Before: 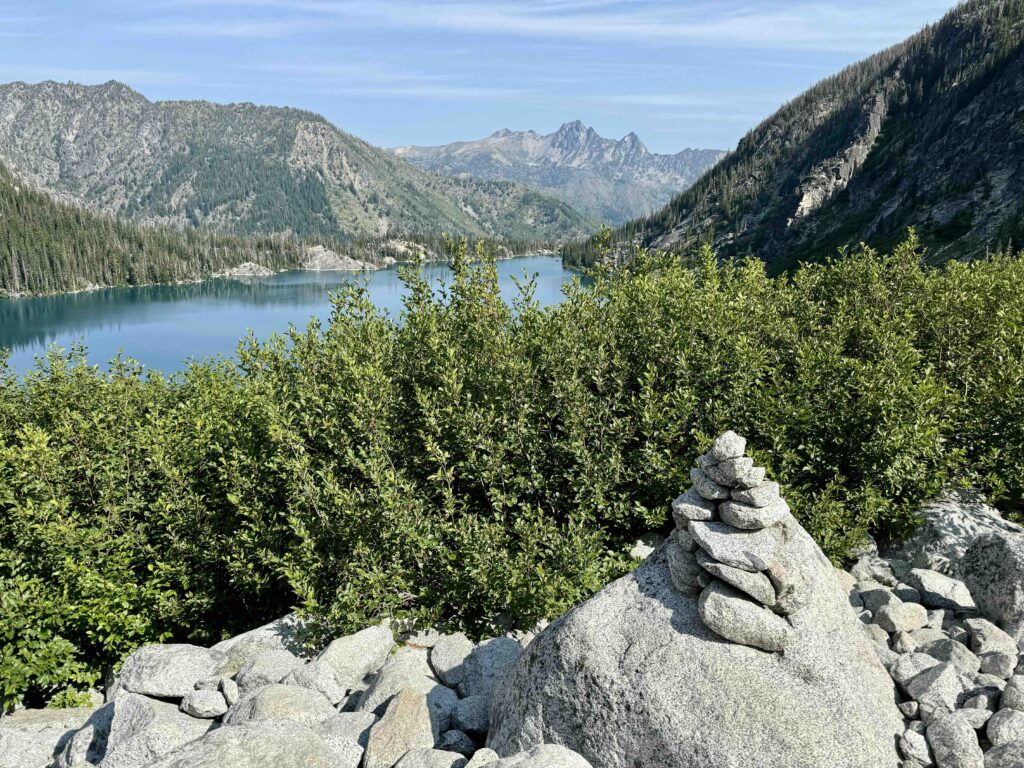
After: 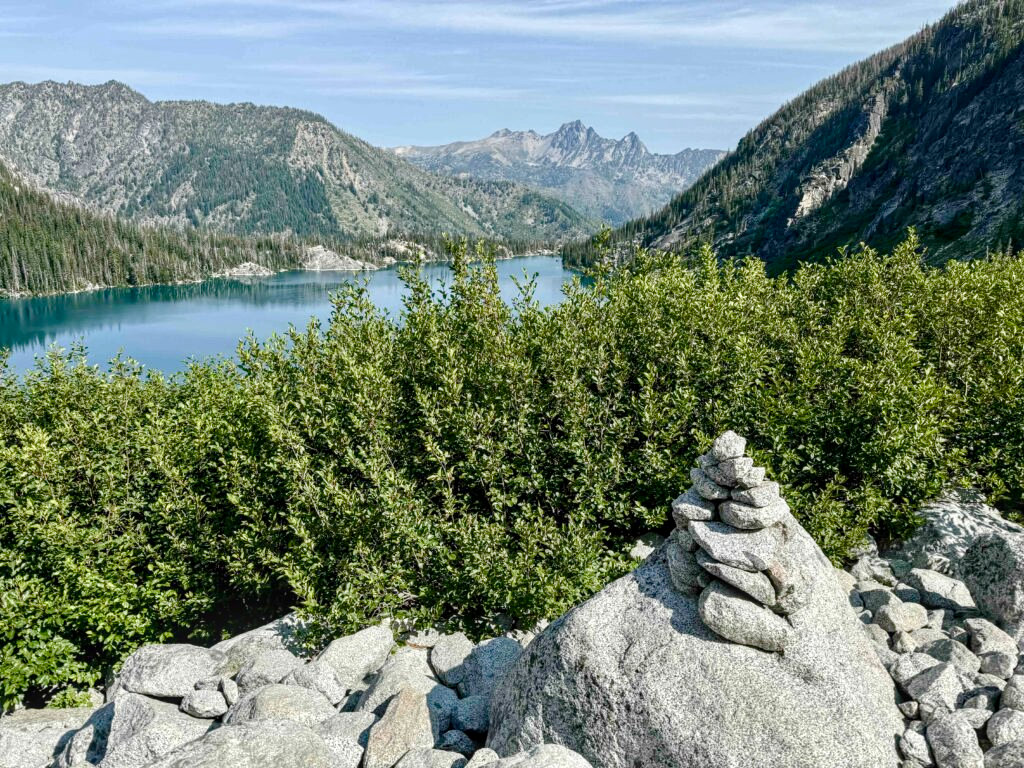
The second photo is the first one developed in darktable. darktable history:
local contrast: detail 130%
exposure: black level correction -0.001, exposure 0.079 EV, compensate highlight preservation false
color balance rgb: perceptual saturation grading › global saturation 20%, perceptual saturation grading › highlights -50.453%, perceptual saturation grading › shadows 30.7%, perceptual brilliance grading › global brilliance 2.082%, perceptual brilliance grading › highlights -3.505%
